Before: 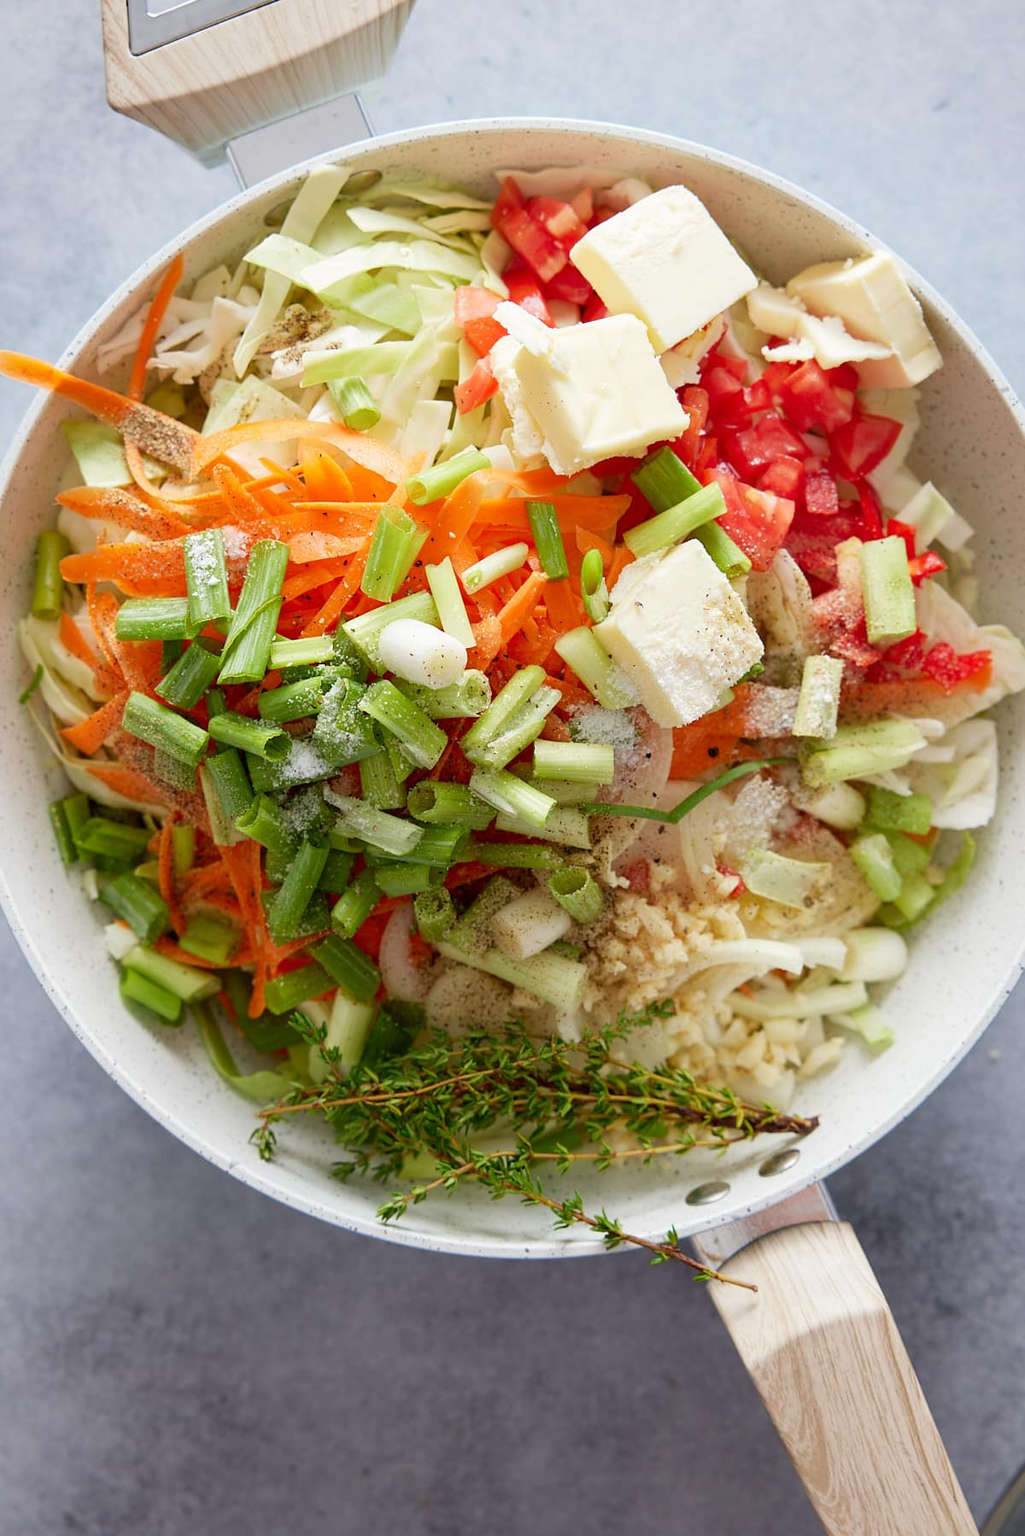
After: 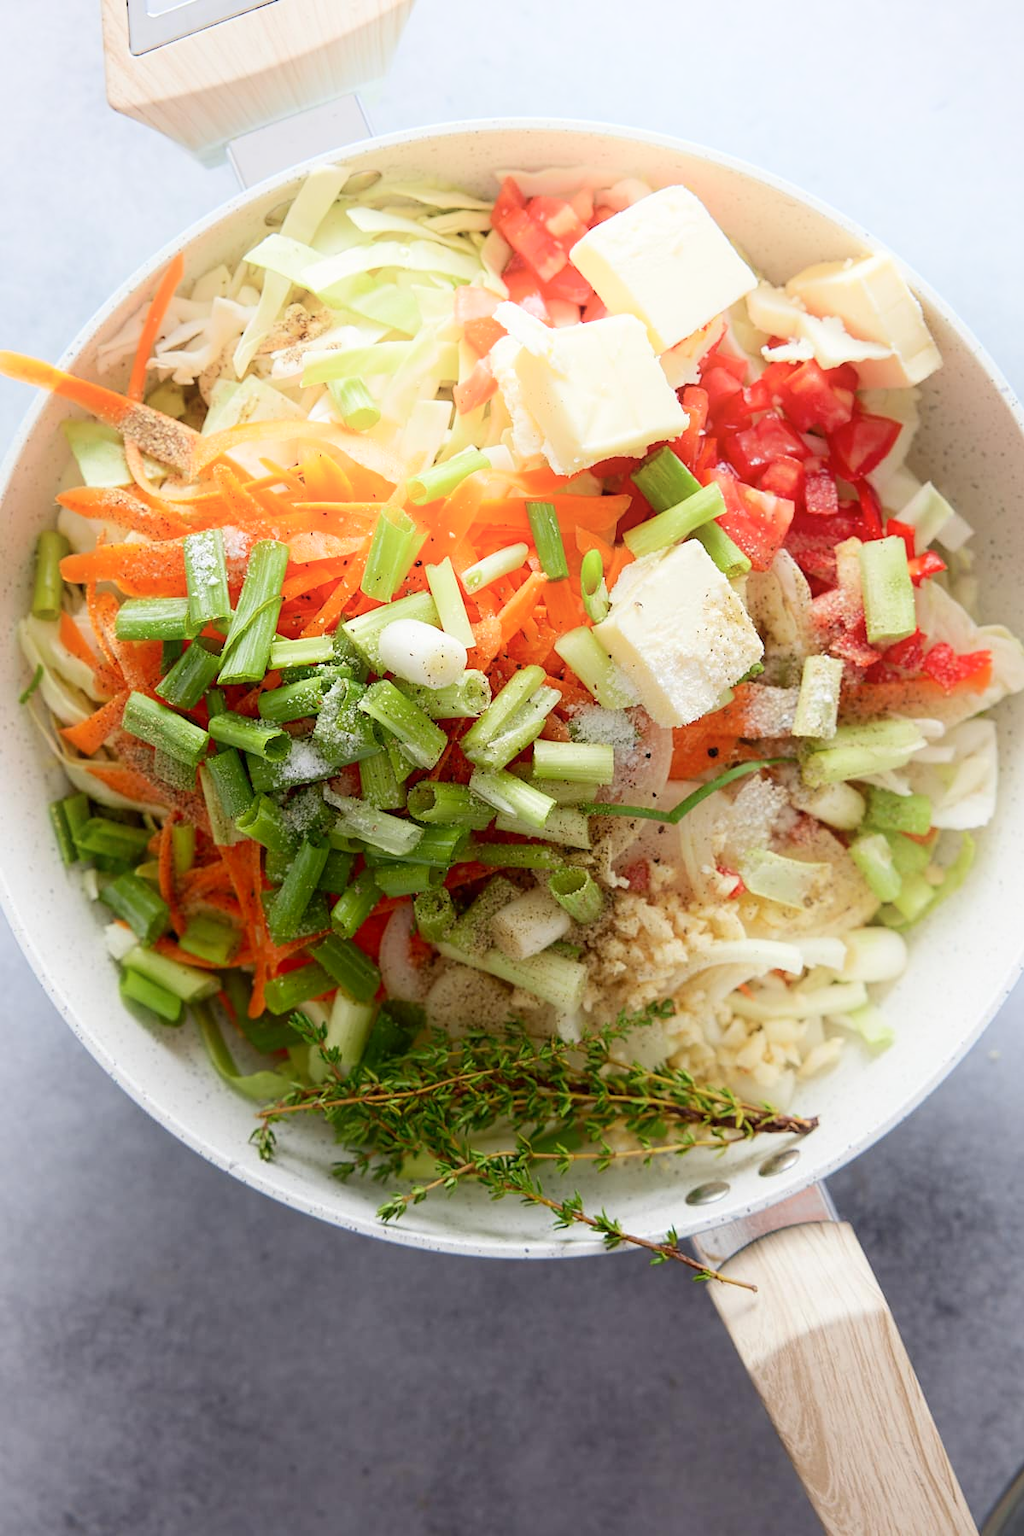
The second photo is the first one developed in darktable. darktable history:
shadows and highlights: shadows -54.75, highlights 84.31, soften with gaussian
